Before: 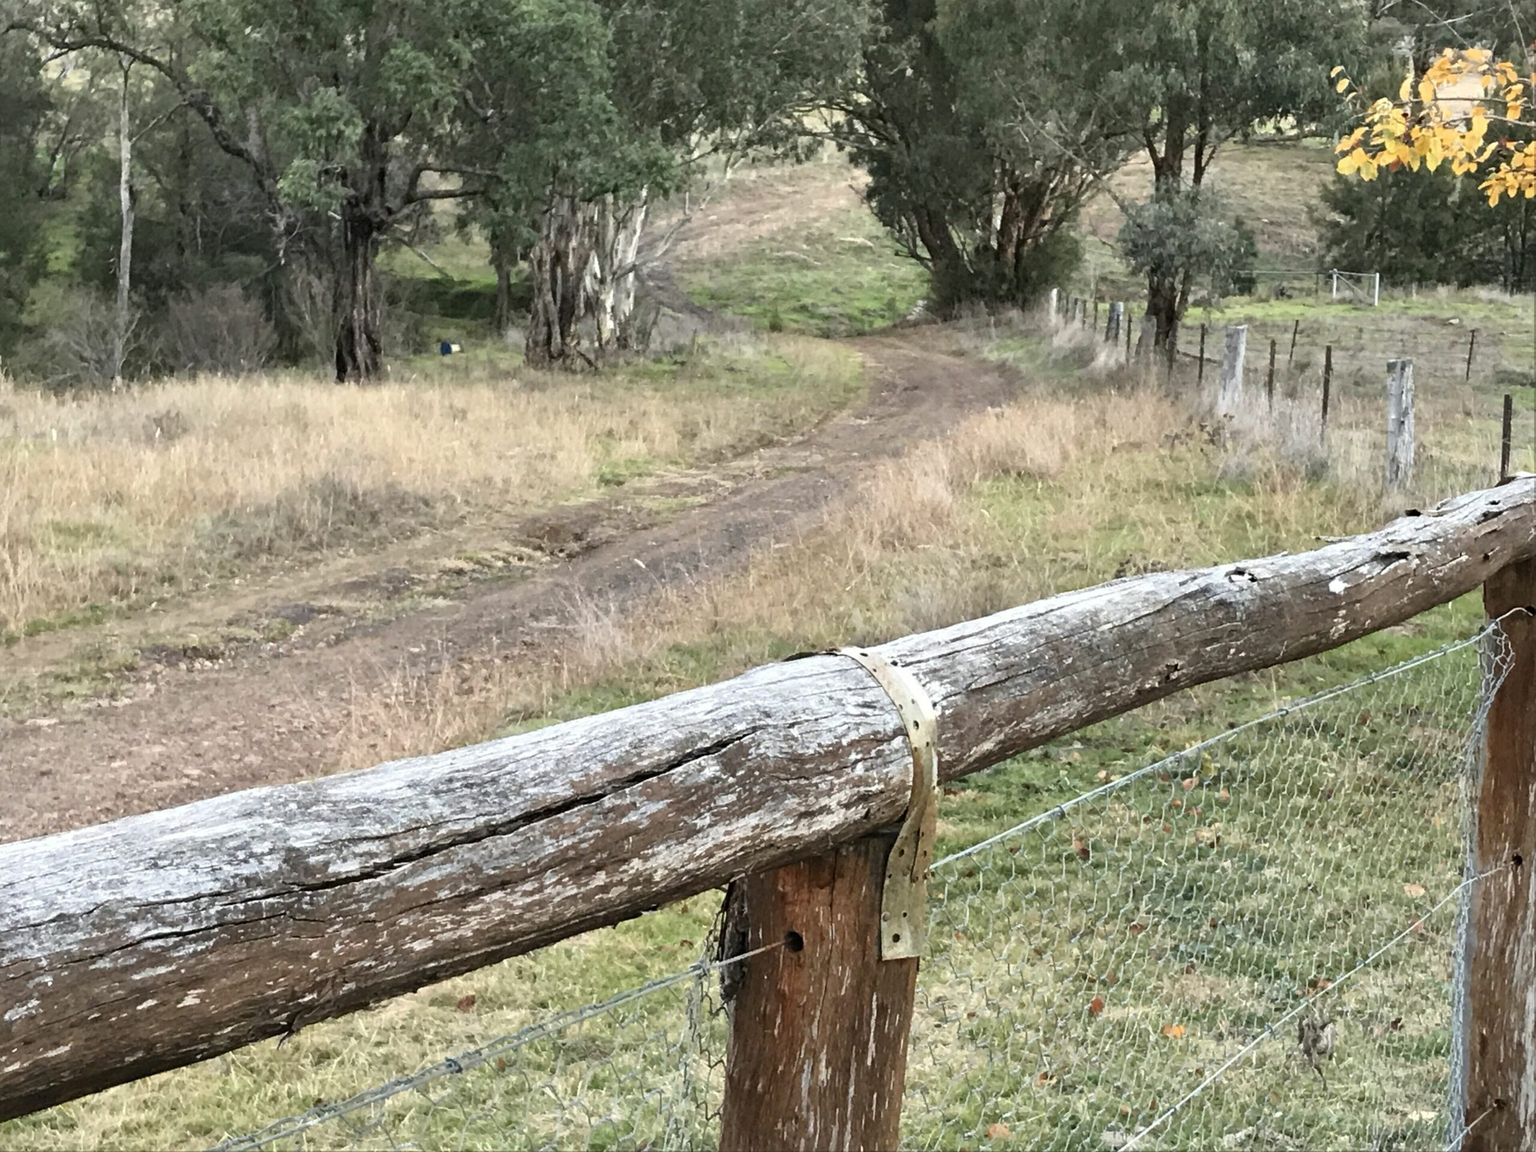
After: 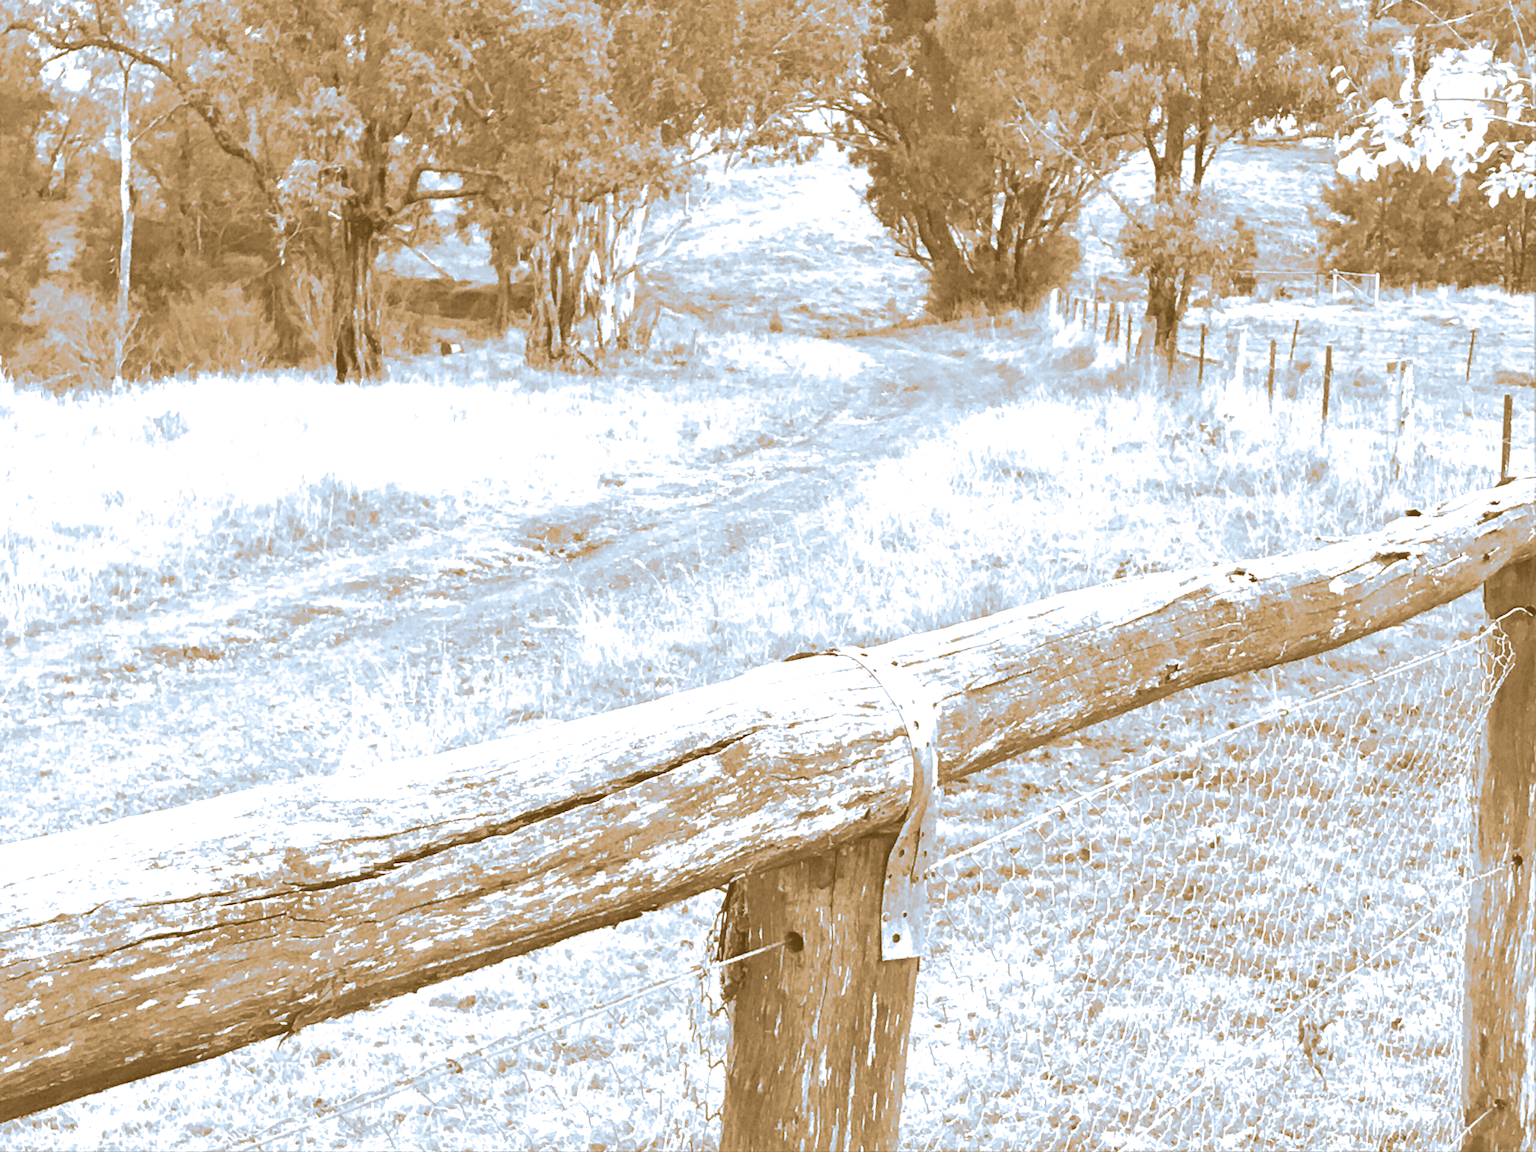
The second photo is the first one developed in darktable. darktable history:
exposure: exposure 0.191 EV, compensate highlight preservation false
split-toning: shadows › hue 351.18°, shadows › saturation 0.86, highlights › hue 218.82°, highlights › saturation 0.73, balance -19.167
colorize: hue 28.8°, source mix 100%
